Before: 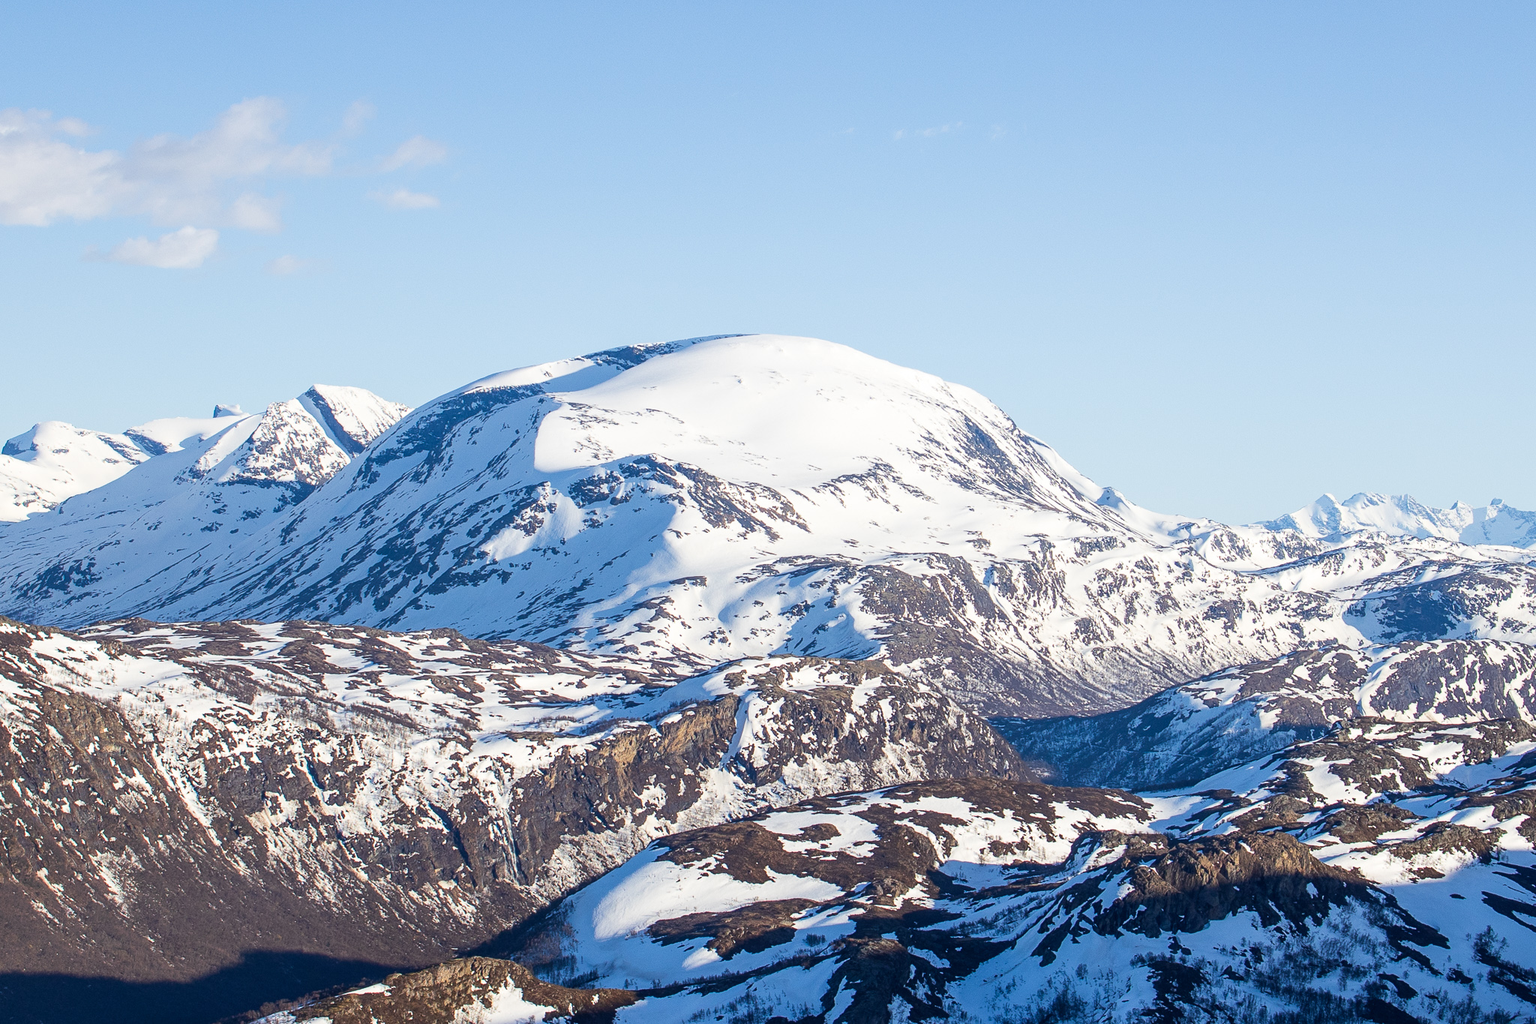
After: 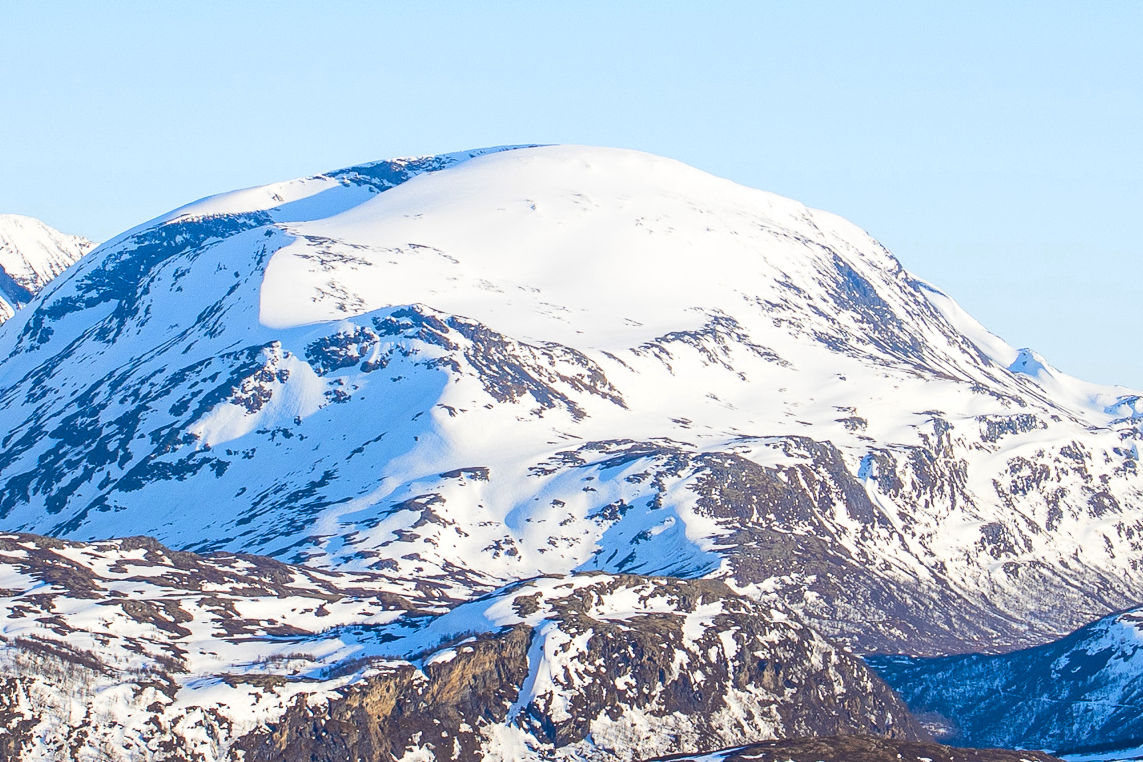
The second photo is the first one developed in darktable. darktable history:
crop and rotate: left 22.13%, top 22.054%, right 22.026%, bottom 22.102%
color zones: curves: ch0 [(0, 0.485) (0.178, 0.476) (0.261, 0.623) (0.411, 0.403) (0.708, 0.603) (0.934, 0.412)]; ch1 [(0.003, 0.485) (0.149, 0.496) (0.229, 0.584) (0.326, 0.551) (0.484, 0.262) (0.757, 0.643)]
